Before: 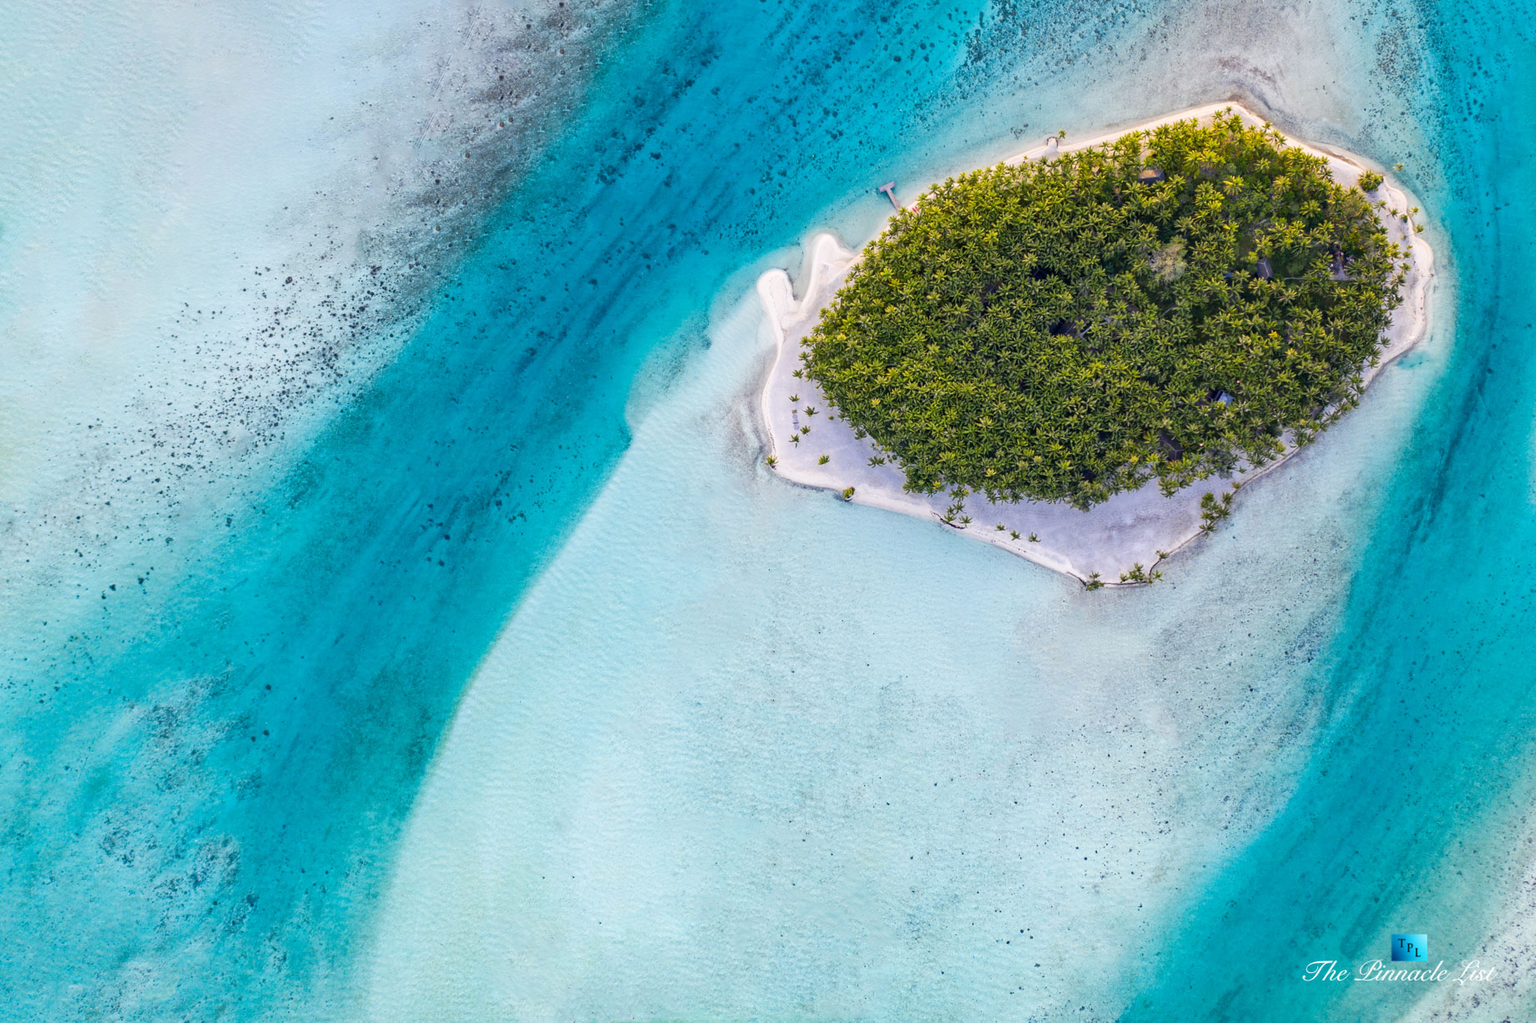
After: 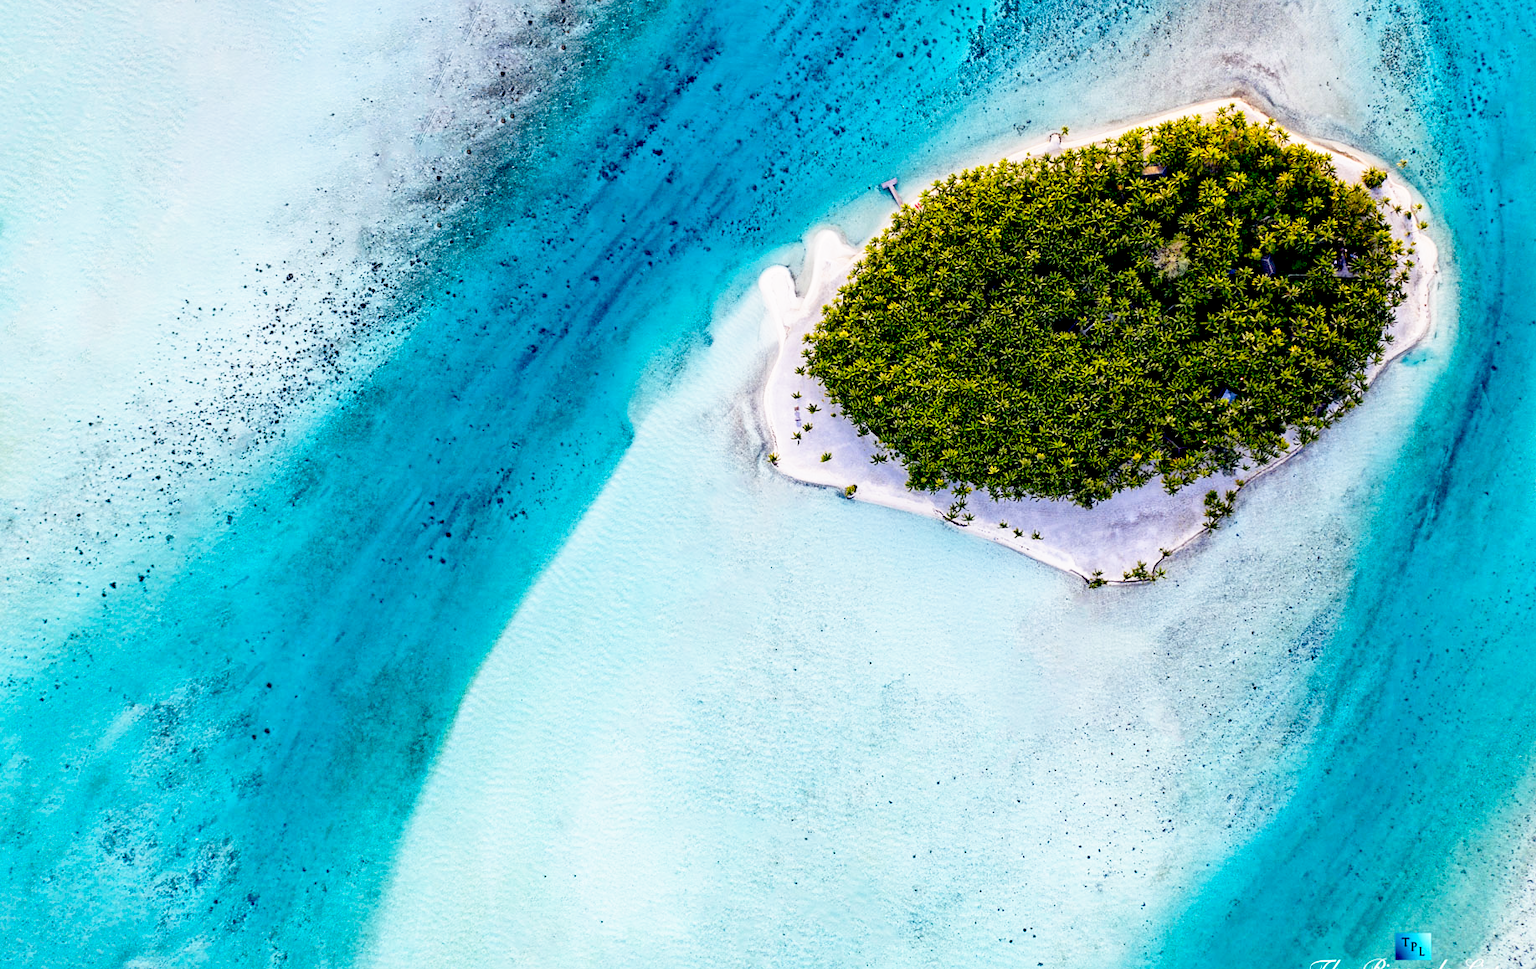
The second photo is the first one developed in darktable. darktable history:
base curve: curves: ch0 [(0, 0) (0.688, 0.865) (1, 1)], preserve colors none
sharpen: amount 0.2
tone curve: curves: ch0 [(0, 0) (0.003, 0.004) (0.011, 0.005) (0.025, 0.014) (0.044, 0.037) (0.069, 0.059) (0.1, 0.096) (0.136, 0.116) (0.177, 0.133) (0.224, 0.177) (0.277, 0.255) (0.335, 0.319) (0.399, 0.385) (0.468, 0.457) (0.543, 0.545) (0.623, 0.621) (0.709, 0.705) (0.801, 0.801) (0.898, 0.901) (1, 1)], preserve colors none
crop: top 0.448%, right 0.264%, bottom 5.045%
exposure: black level correction 0.056, compensate highlight preservation false
